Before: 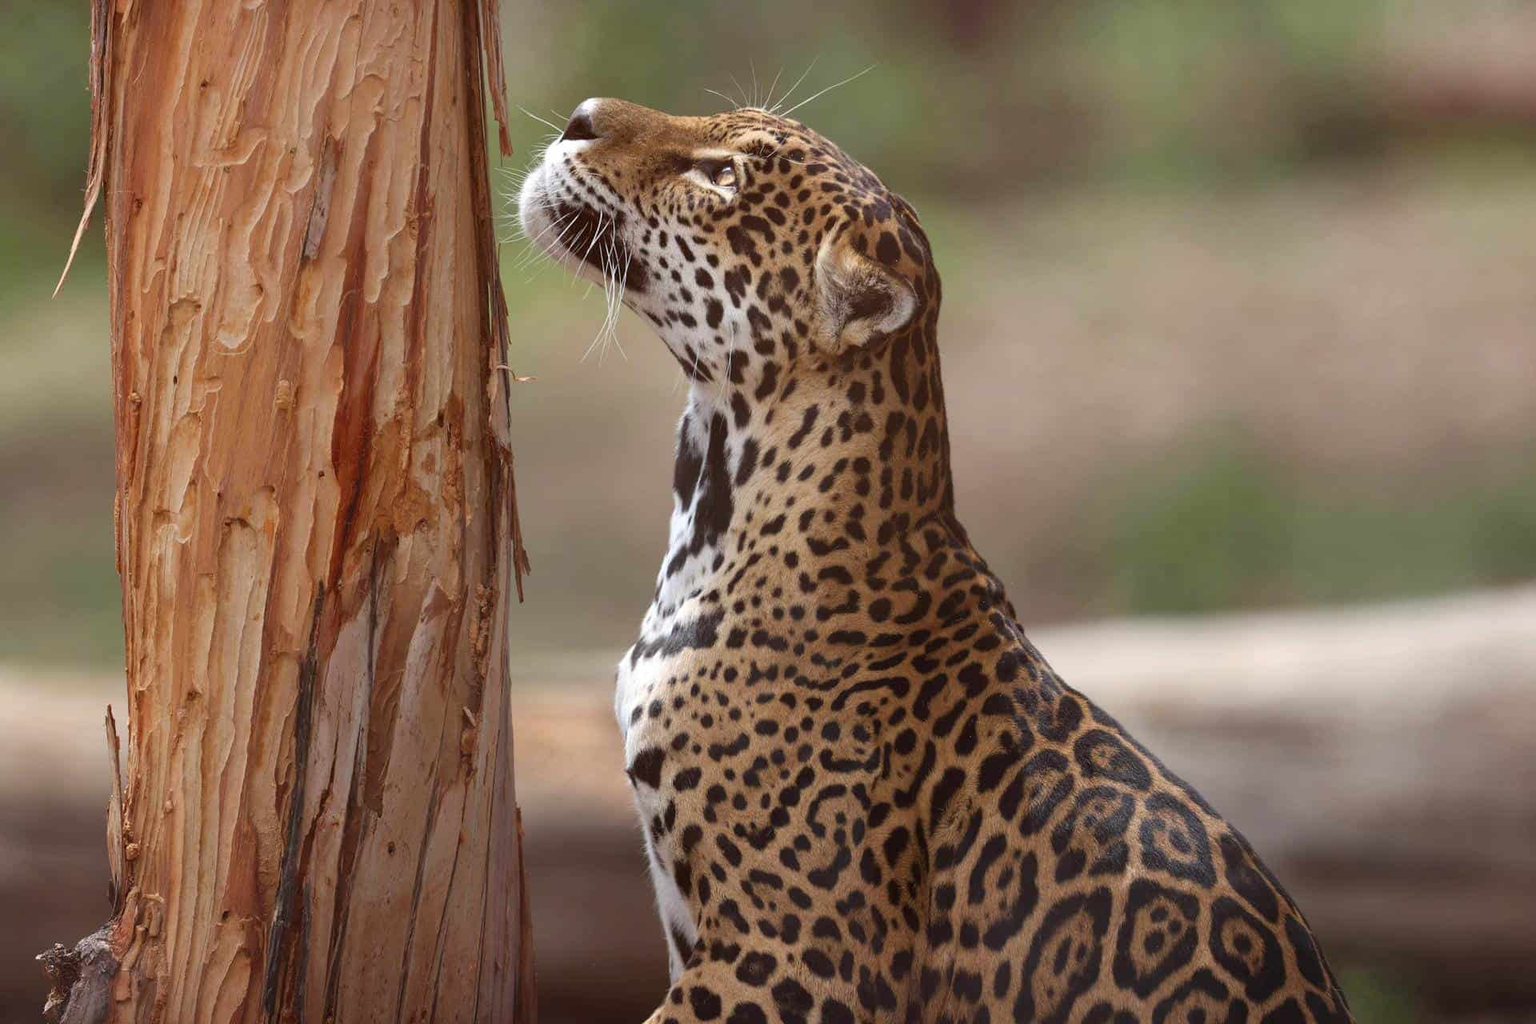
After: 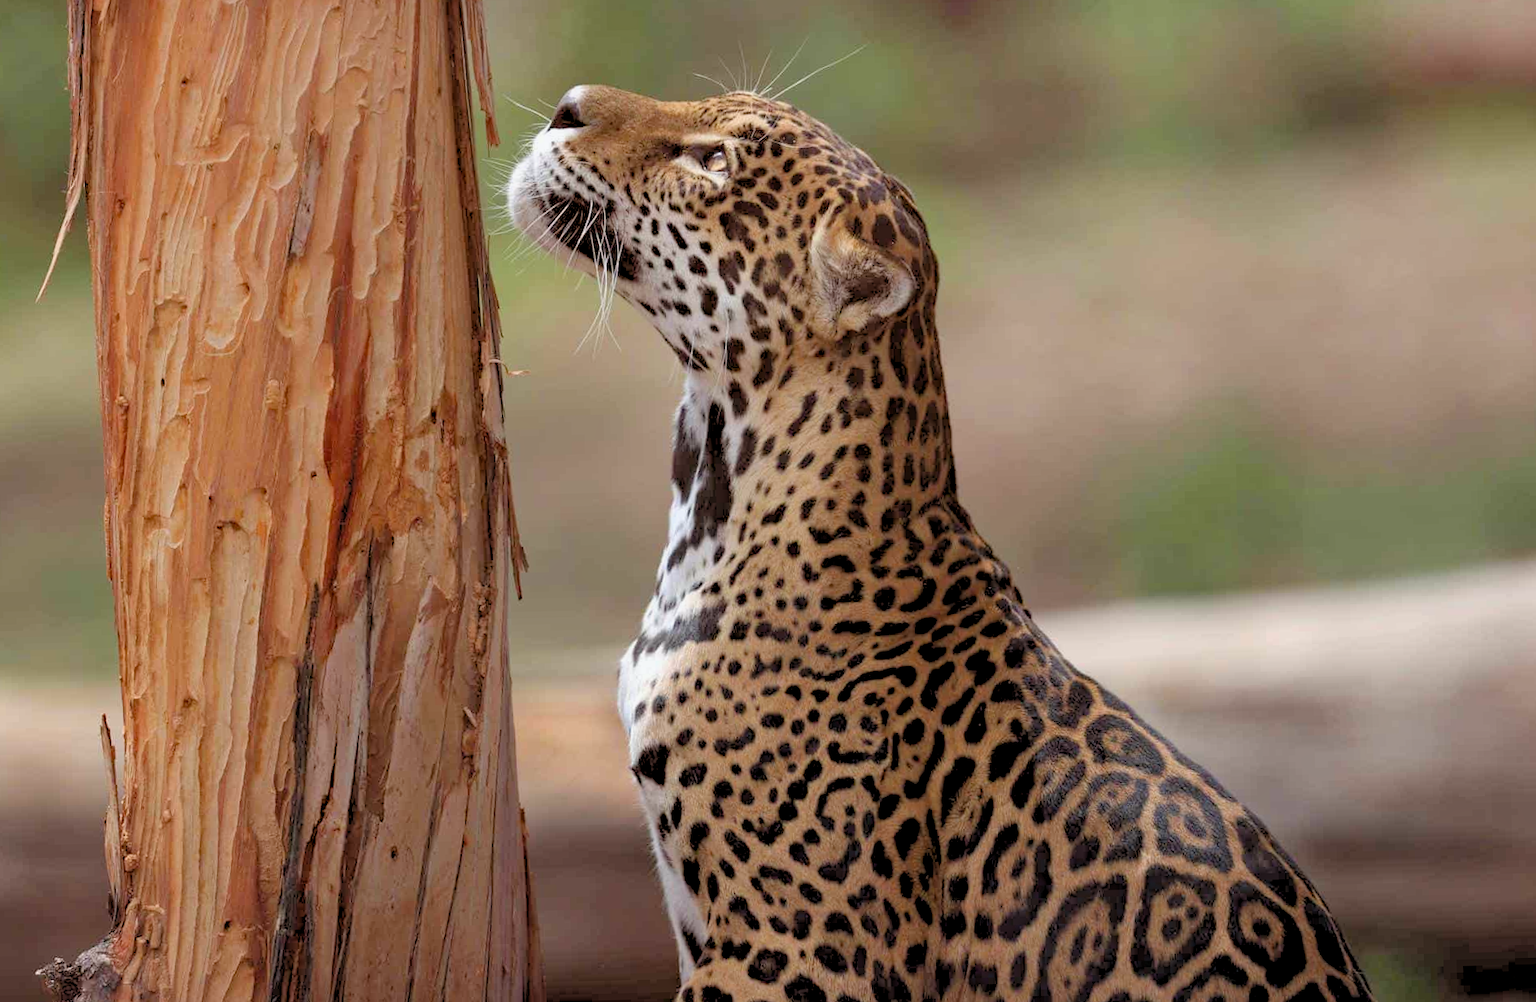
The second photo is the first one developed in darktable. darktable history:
haze removal: compatibility mode true, adaptive false
tone equalizer: on, module defaults
rgb levels: preserve colors sum RGB, levels [[0.038, 0.433, 0.934], [0, 0.5, 1], [0, 0.5, 1]]
exposure: compensate highlight preservation false
rotate and perspective: rotation -1.42°, crop left 0.016, crop right 0.984, crop top 0.035, crop bottom 0.965
shadows and highlights: shadows -10, white point adjustment 1.5, highlights 10
